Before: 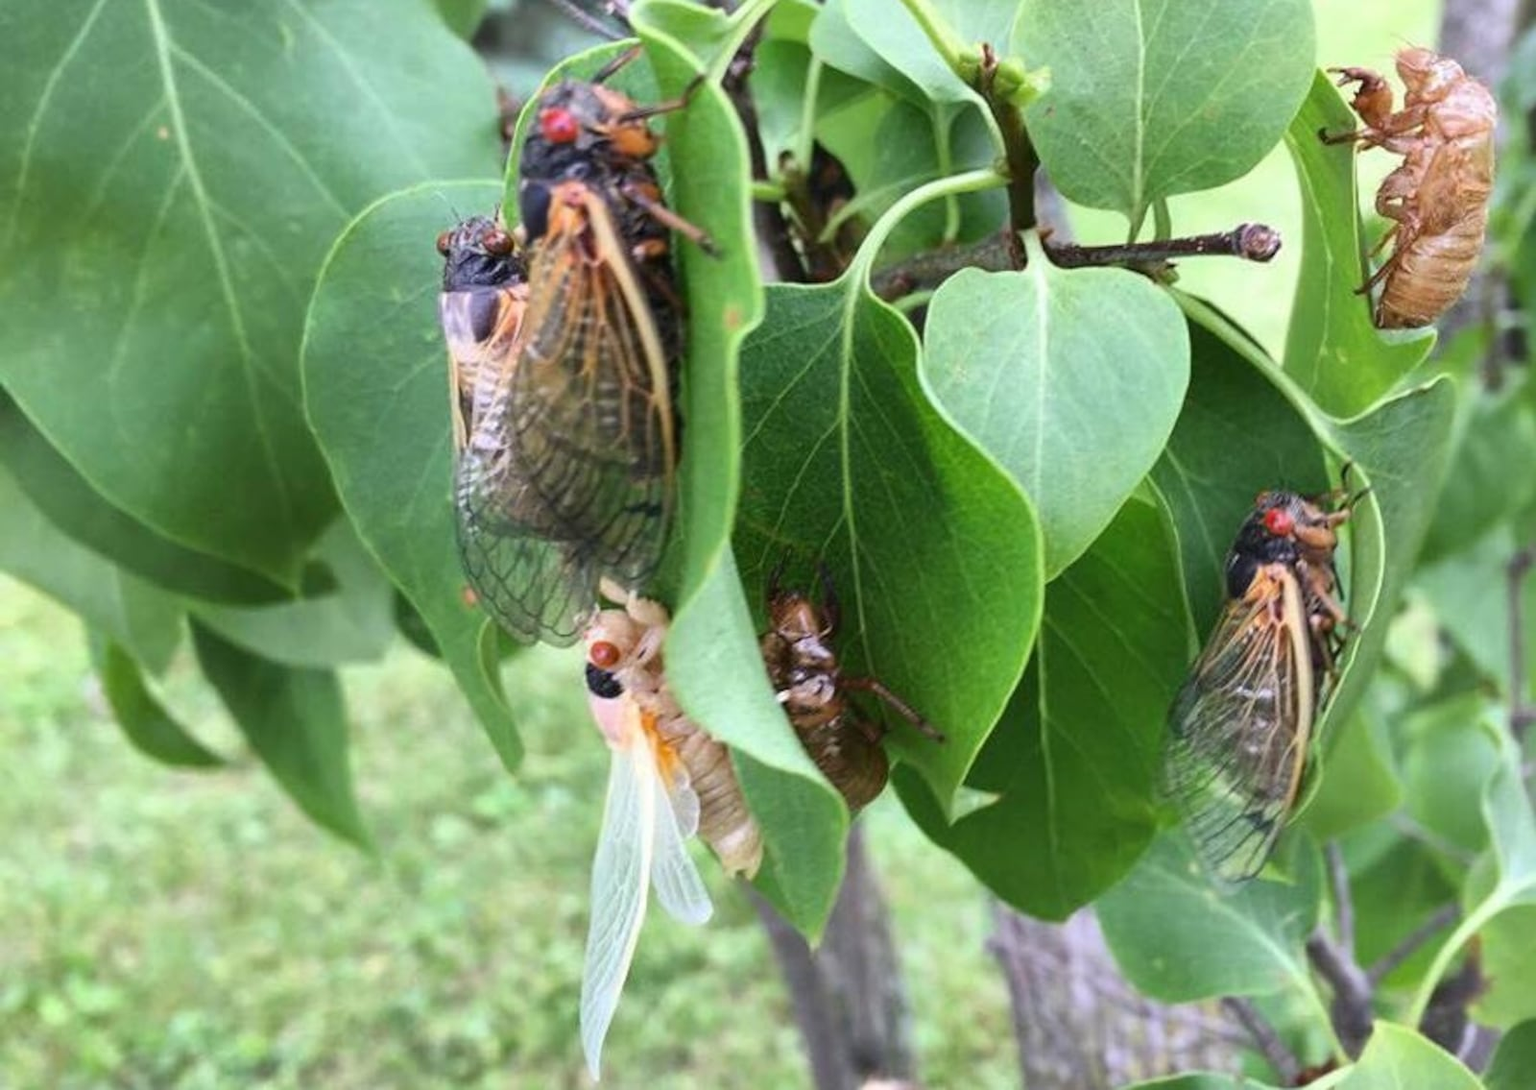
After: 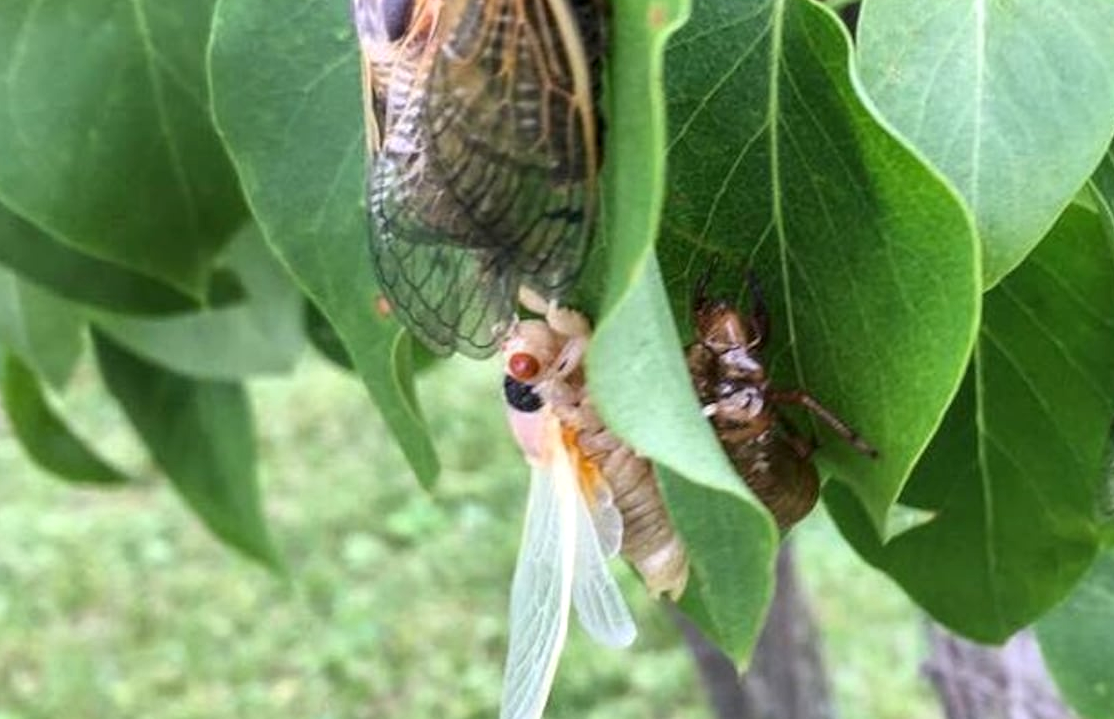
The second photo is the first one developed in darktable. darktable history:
local contrast: on, module defaults
crop: left 6.644%, top 27.786%, right 23.729%, bottom 8.819%
